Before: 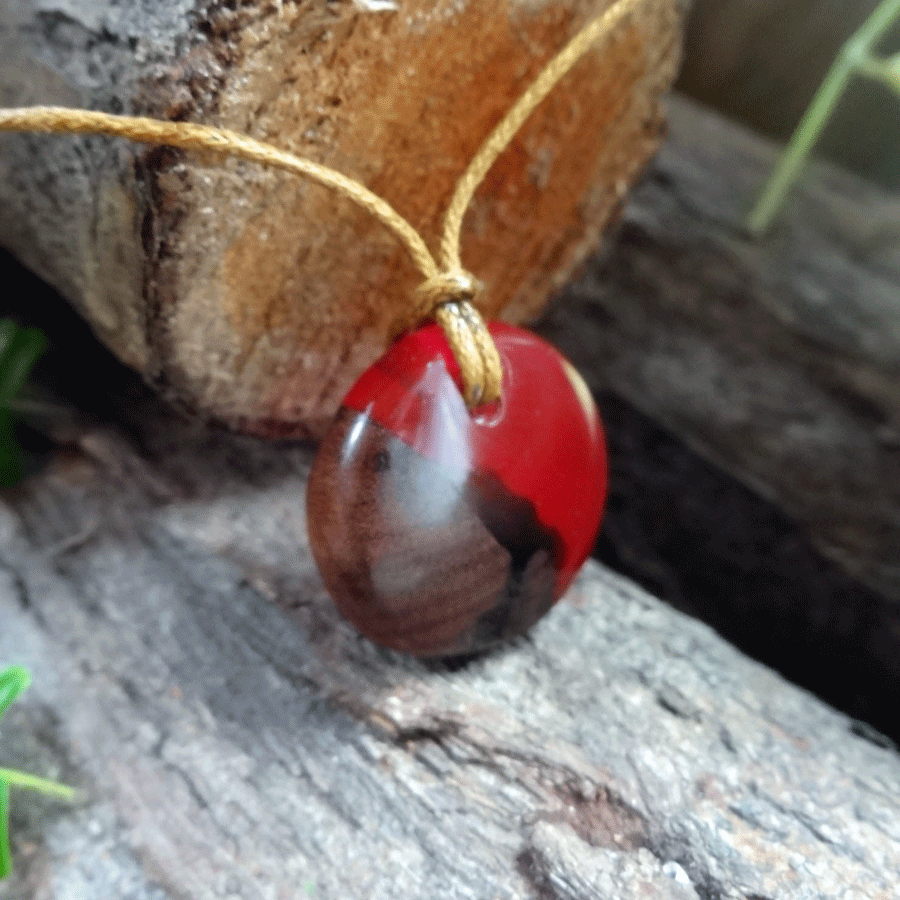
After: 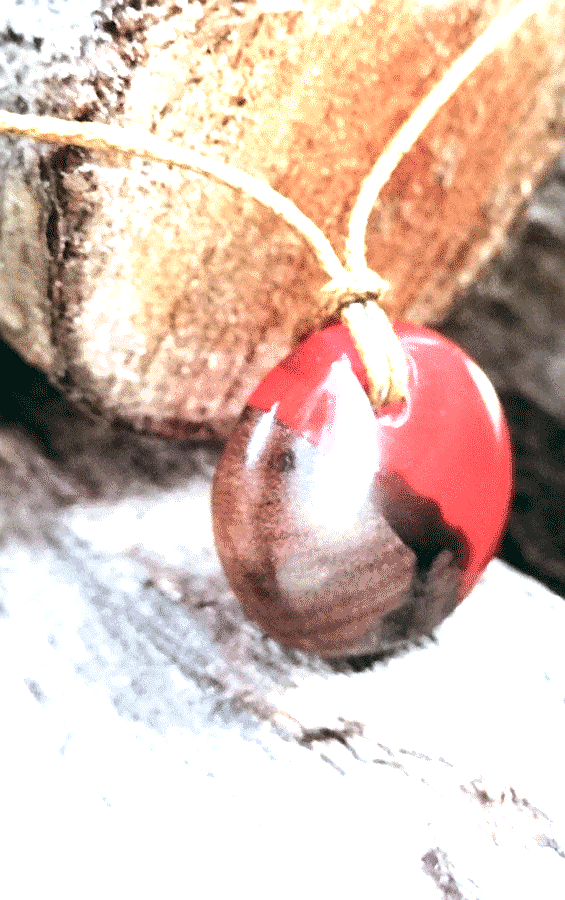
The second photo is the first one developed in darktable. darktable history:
tone equalizer: -8 EV -0.417 EV, -7 EV -0.389 EV, -6 EV -0.333 EV, -5 EV -0.222 EV, -3 EV 0.222 EV, -2 EV 0.333 EV, -1 EV 0.389 EV, +0 EV 0.417 EV, edges refinement/feathering 500, mask exposure compensation -1.57 EV, preserve details no
crop: left 10.644%, right 26.528%
exposure: black level correction 0, exposure 1.9 EV, compensate highlight preservation false
color balance: lift [1, 0.994, 1.002, 1.006], gamma [0.957, 1.081, 1.016, 0.919], gain [0.97, 0.972, 1.01, 1.028], input saturation 91.06%, output saturation 79.8%
color correction: highlights a* 3.12, highlights b* -1.55, shadows a* -0.101, shadows b* 2.52, saturation 0.98
sharpen: on, module defaults
